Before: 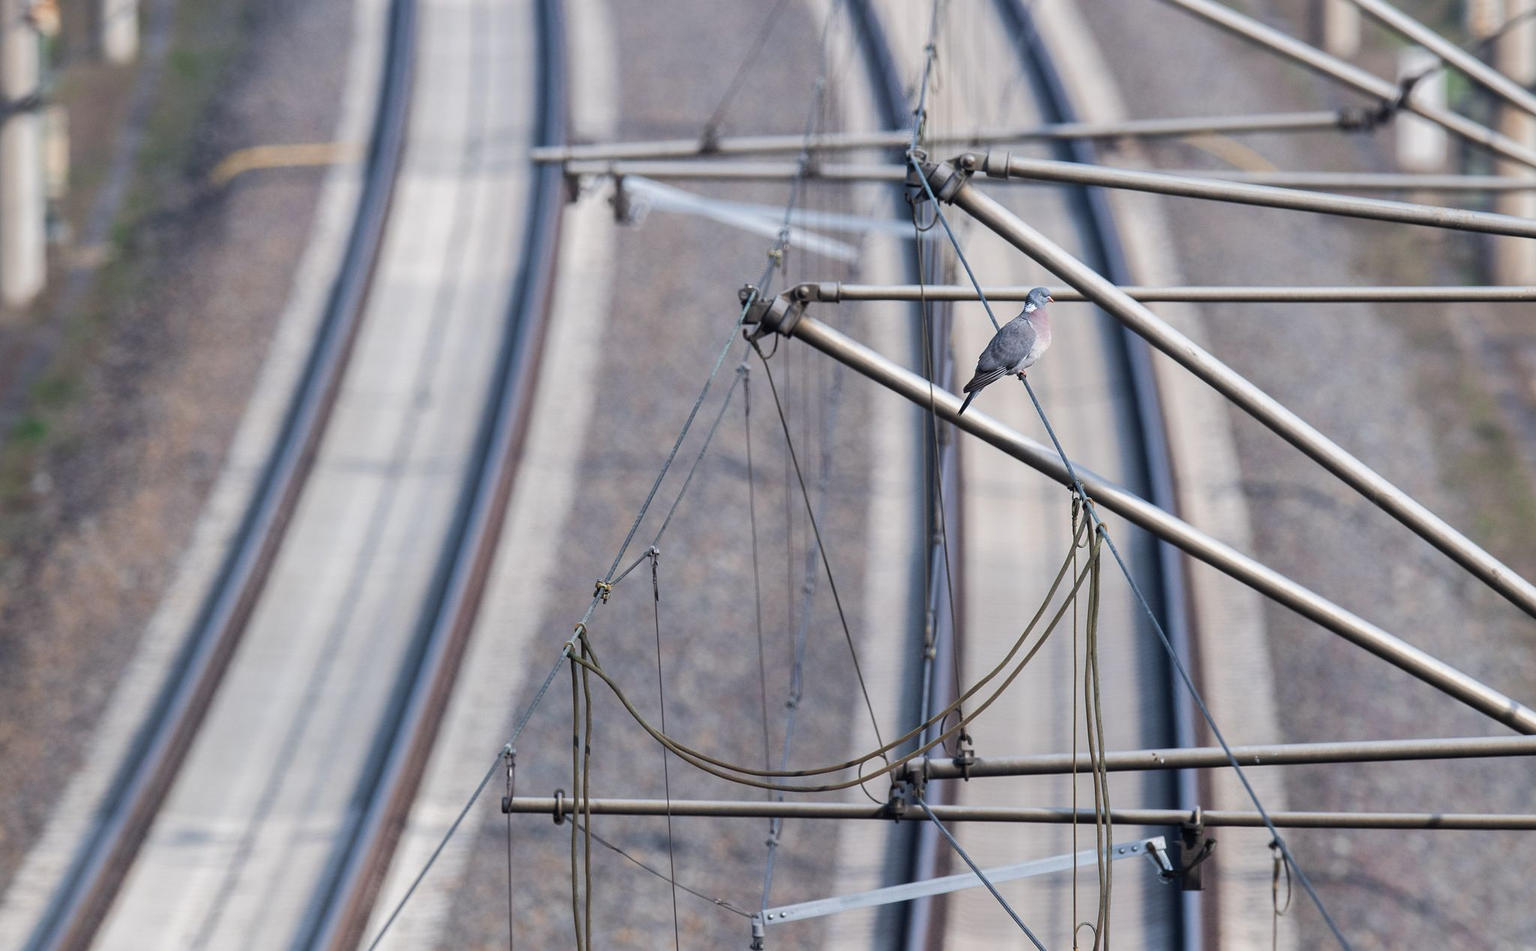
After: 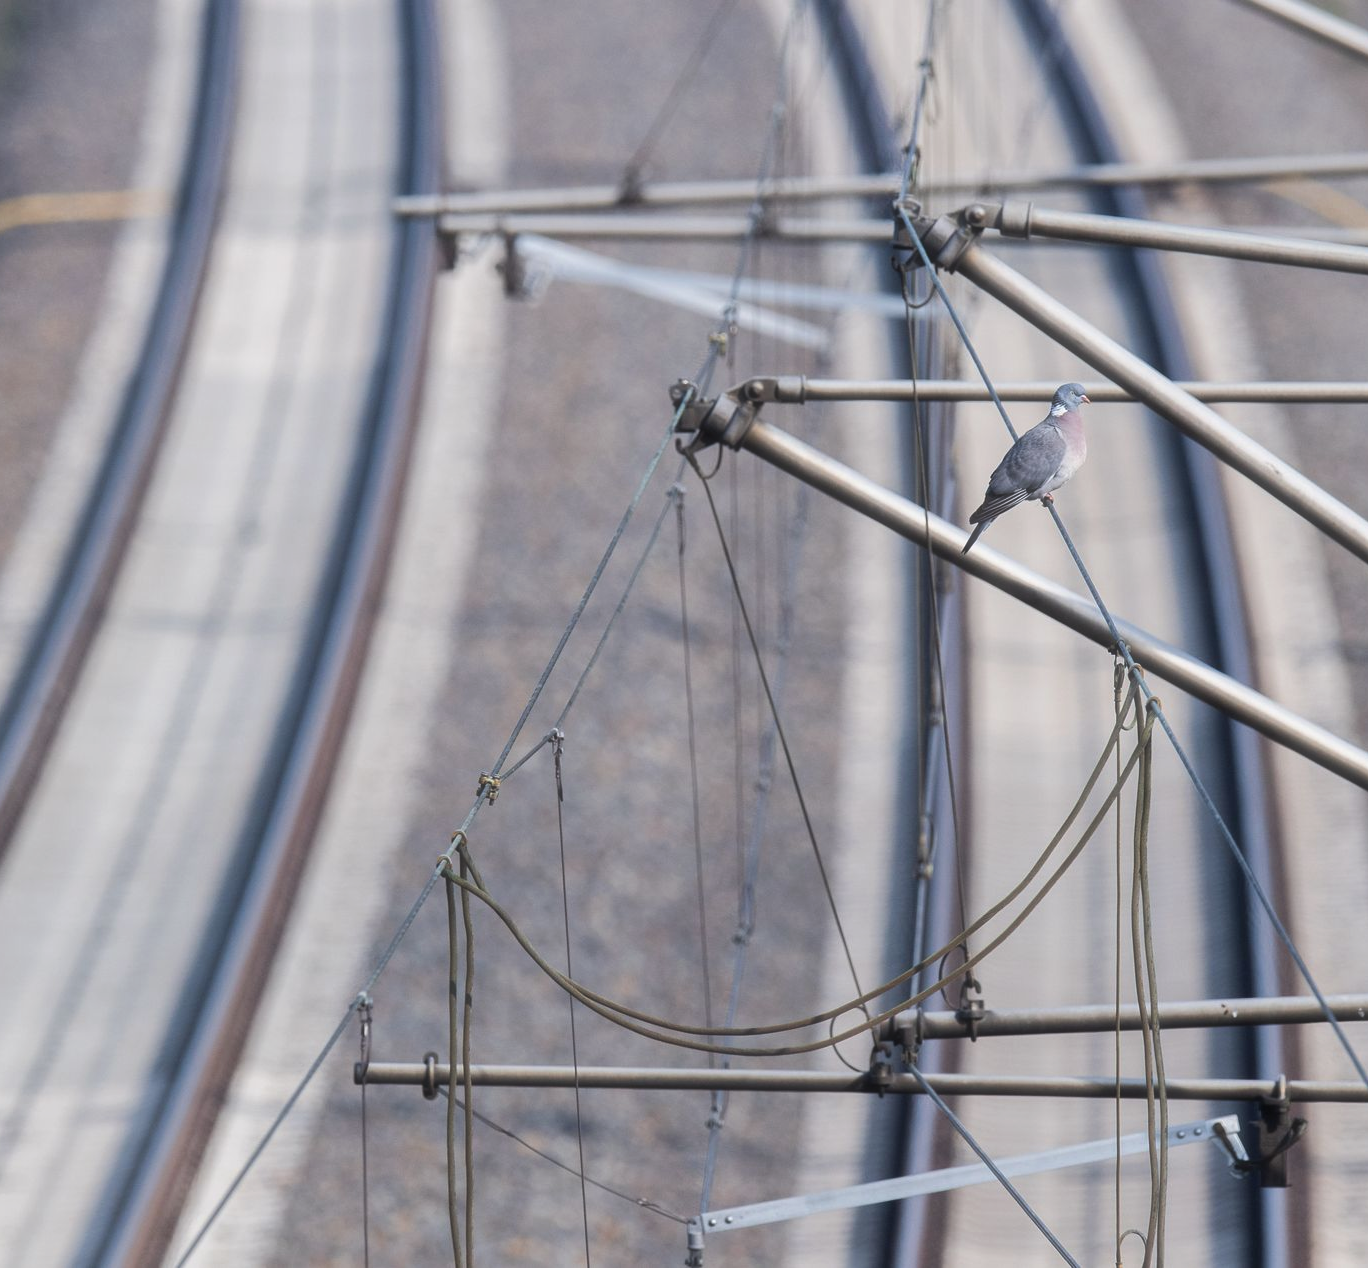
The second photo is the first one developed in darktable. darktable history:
haze removal: strength -0.108, compatibility mode true, adaptive false
crop: left 15.411%, right 17.749%
